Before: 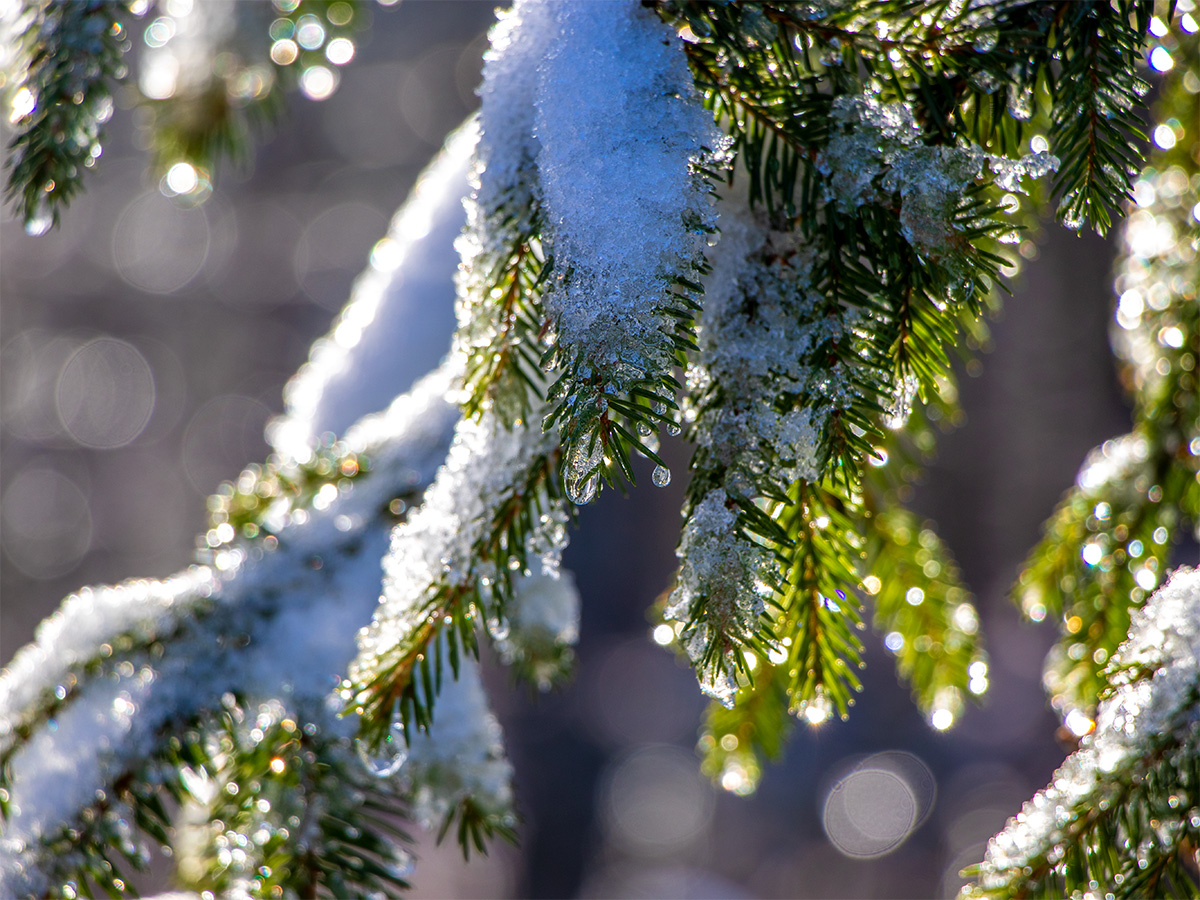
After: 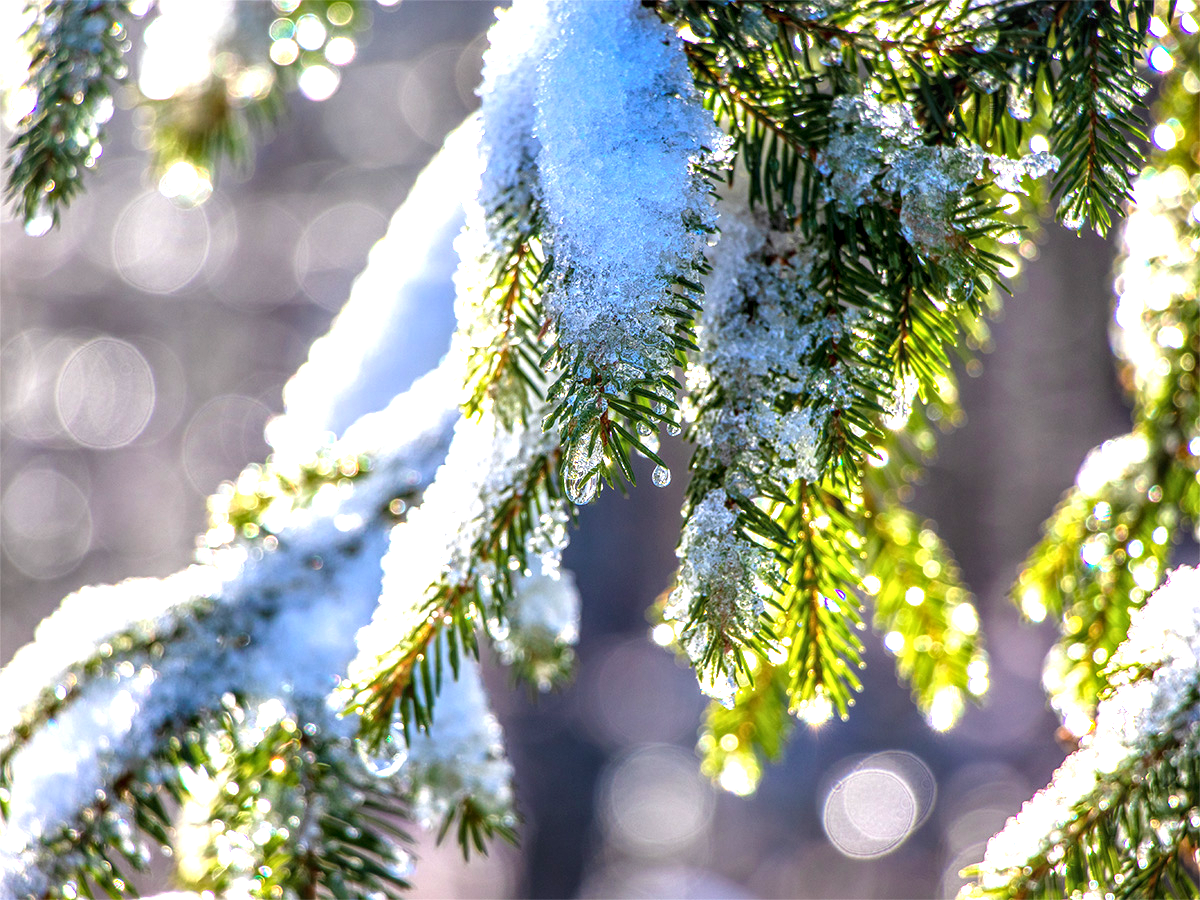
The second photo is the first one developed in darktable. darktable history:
local contrast: on, module defaults
exposure: black level correction 0, exposure 1.3 EV, compensate highlight preservation false
